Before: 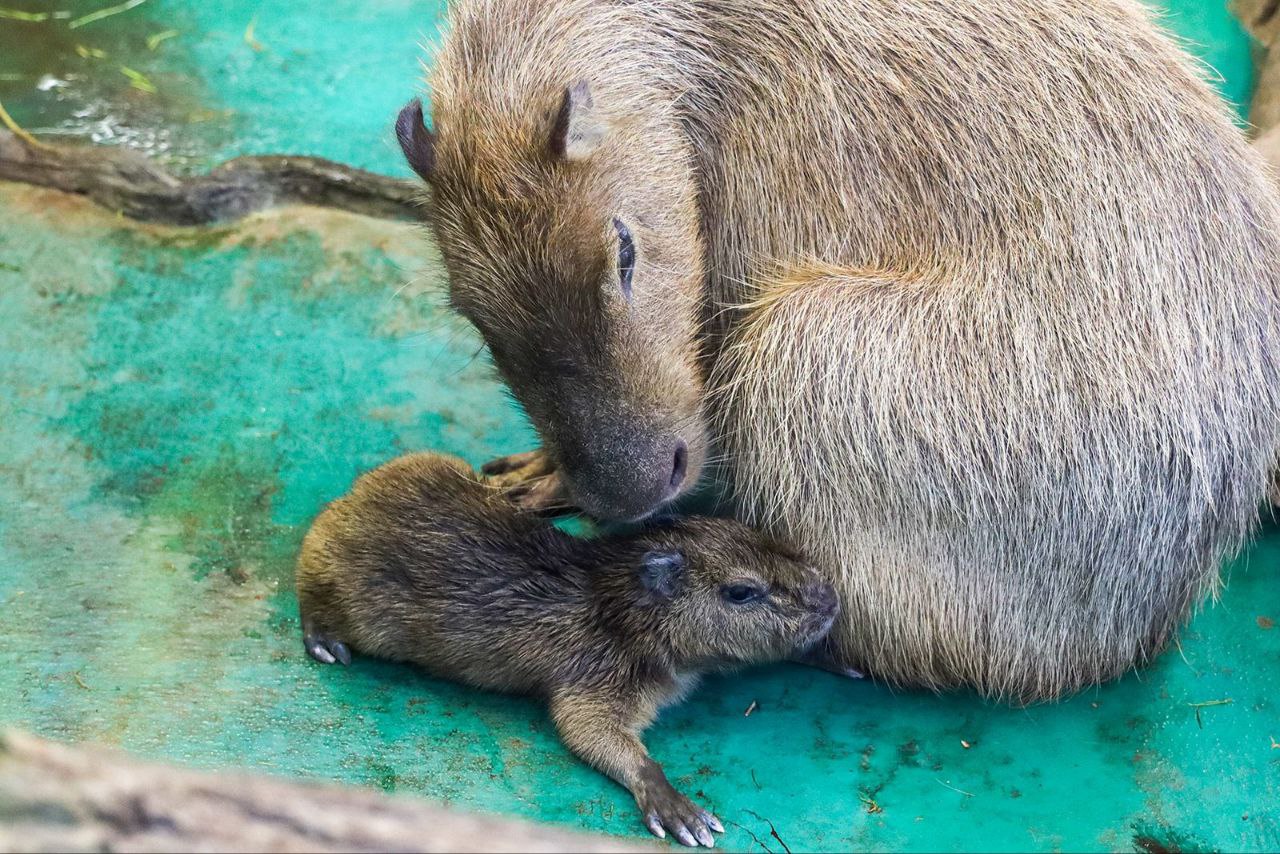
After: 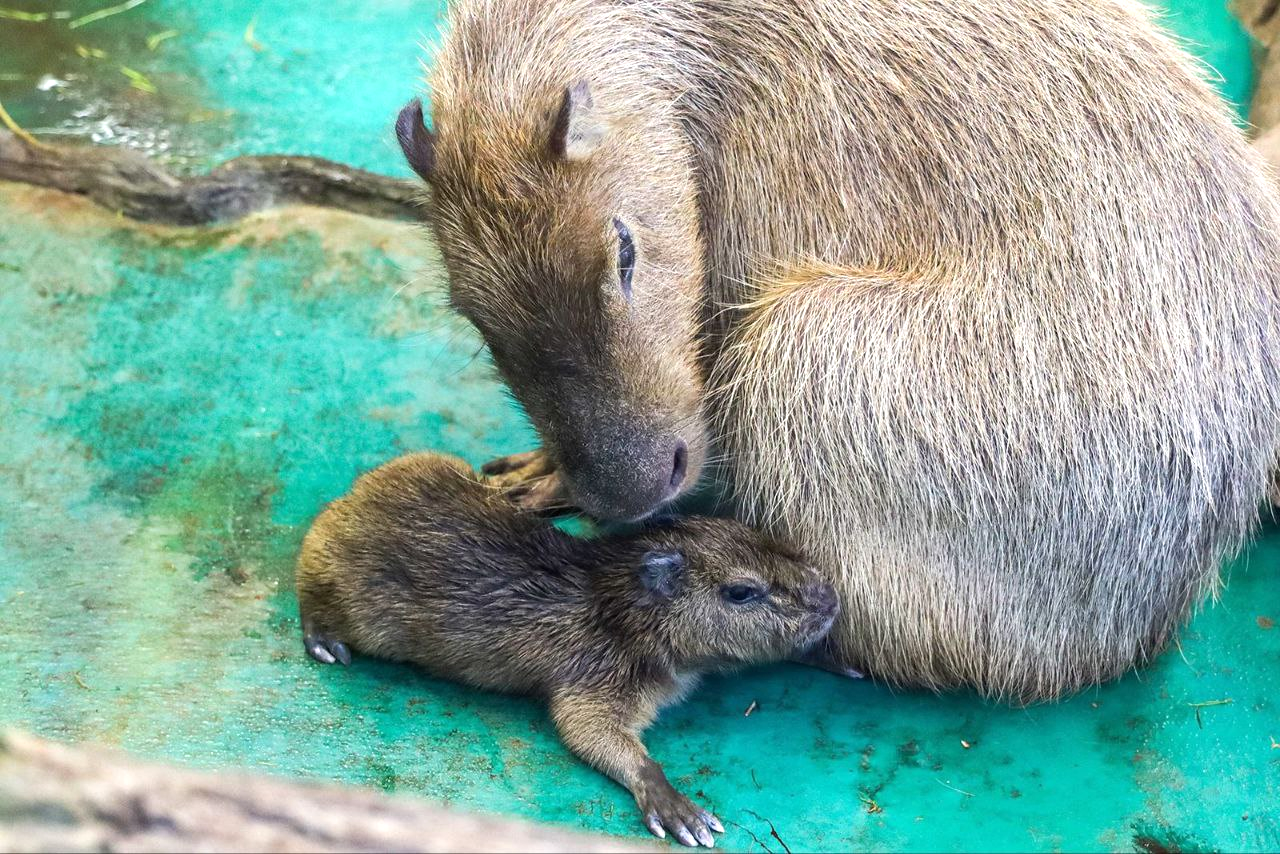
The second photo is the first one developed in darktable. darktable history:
exposure: exposure 0.351 EV, compensate highlight preservation false
